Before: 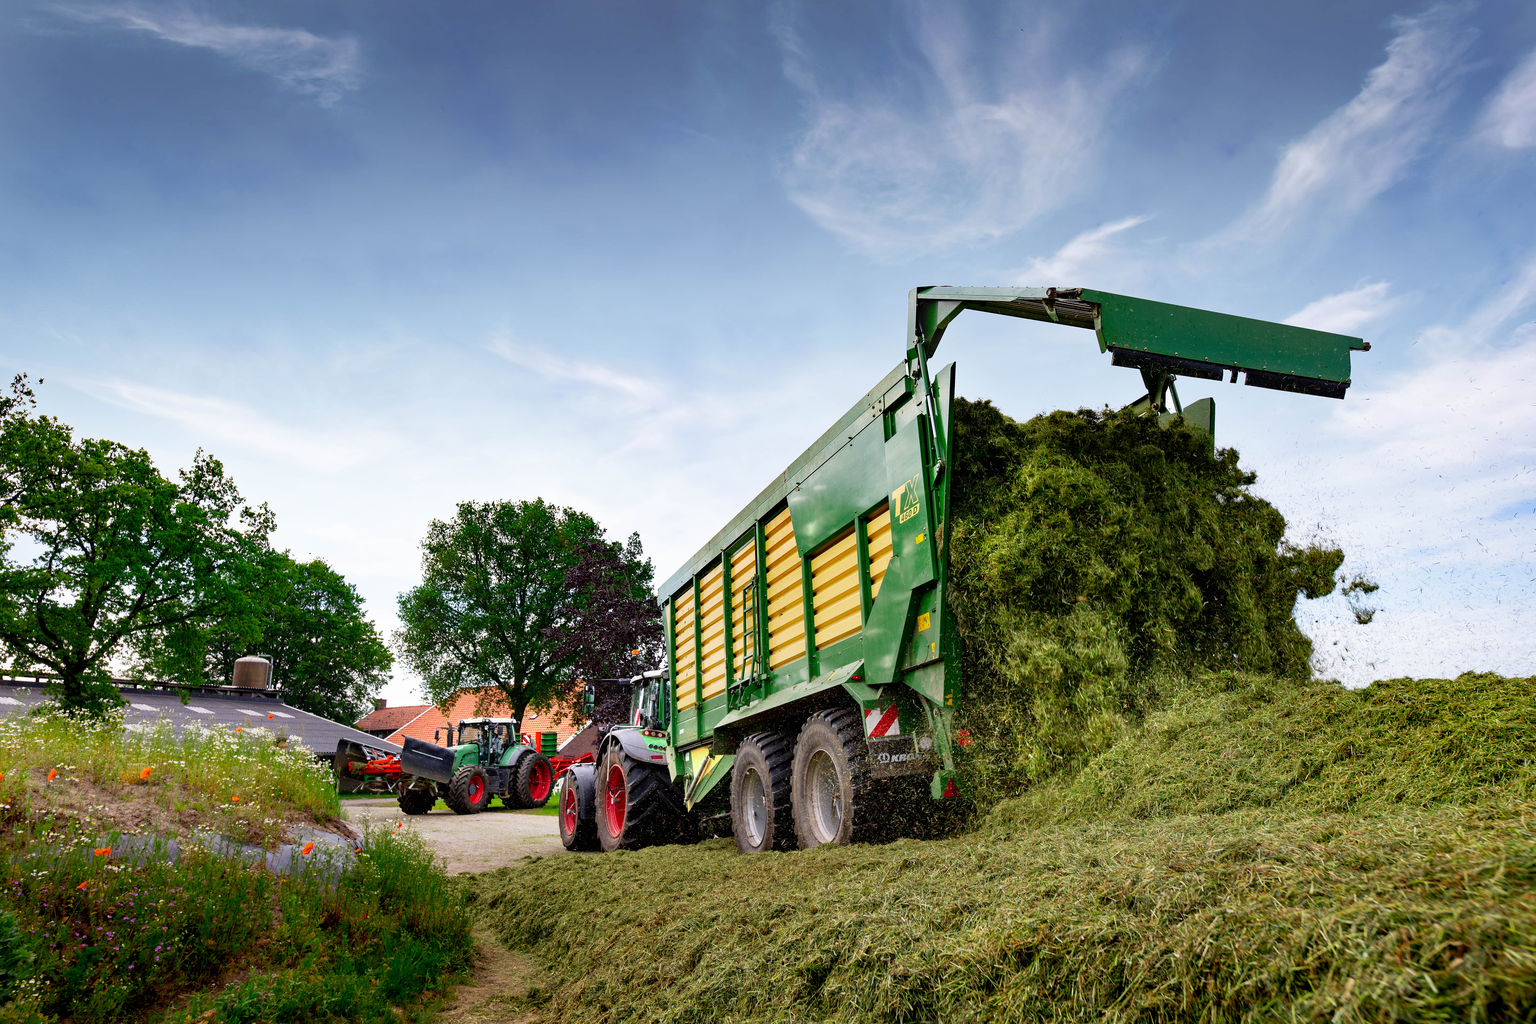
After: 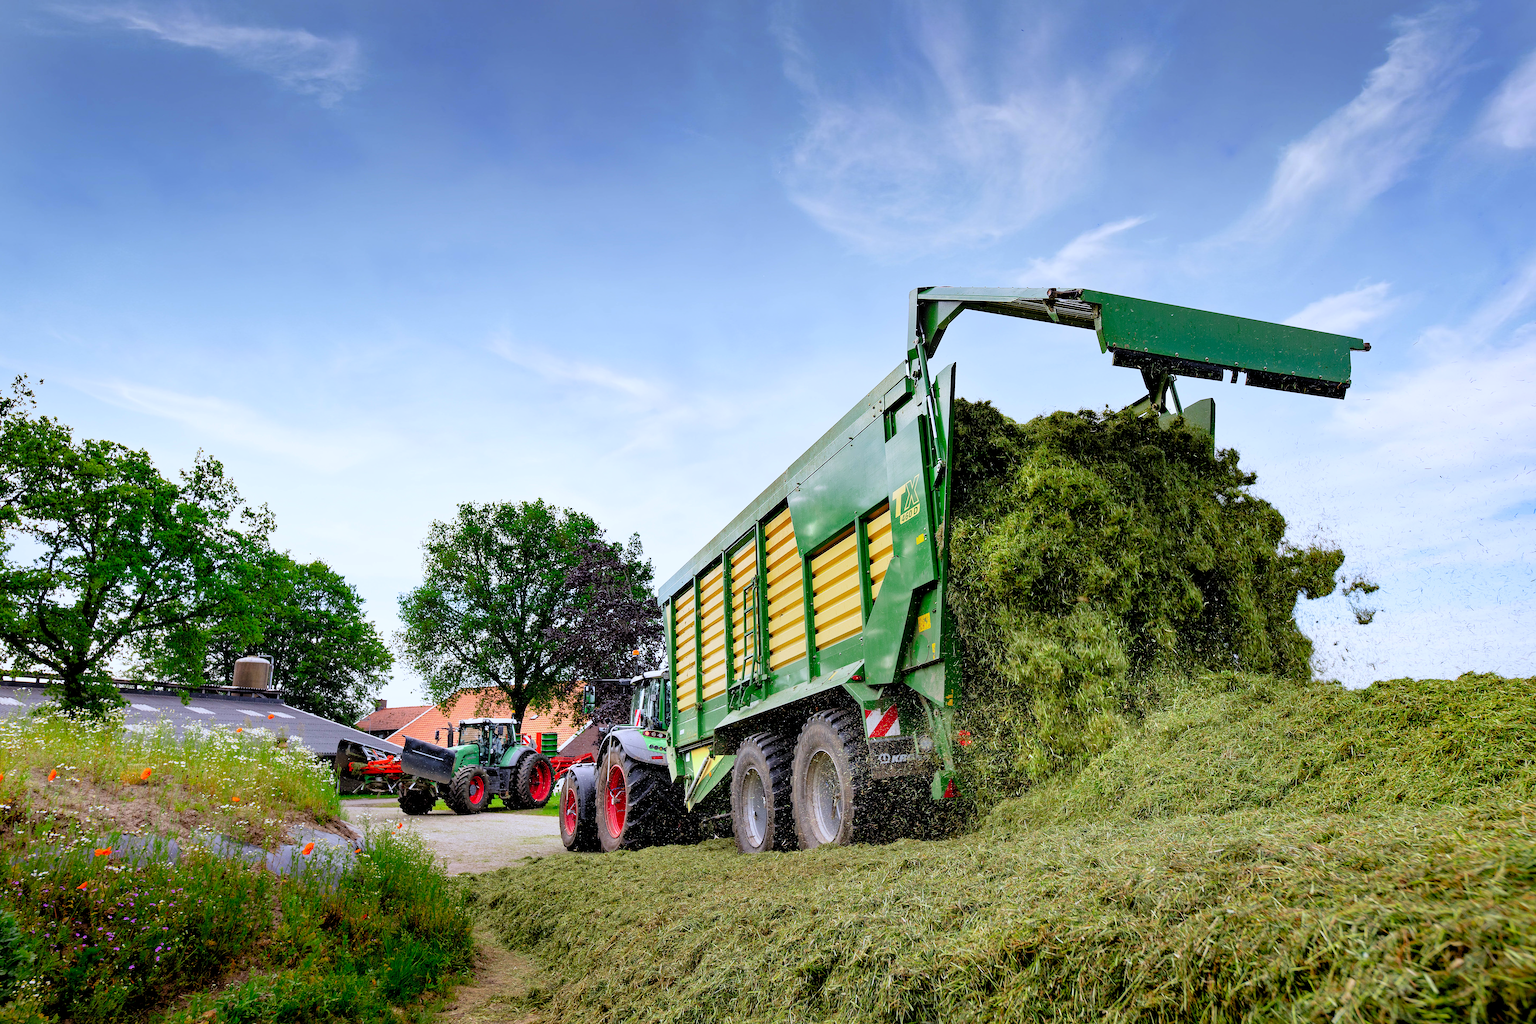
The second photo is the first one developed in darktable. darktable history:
sharpen: on, module defaults
exposure: exposure 0.127 EV, compensate highlight preservation false
tone curve: curves: ch0 [(0.047, 0) (0.292, 0.352) (0.657, 0.678) (1, 0.958)], color space Lab, linked channels, preserve colors none
white balance: red 0.954, blue 1.079
